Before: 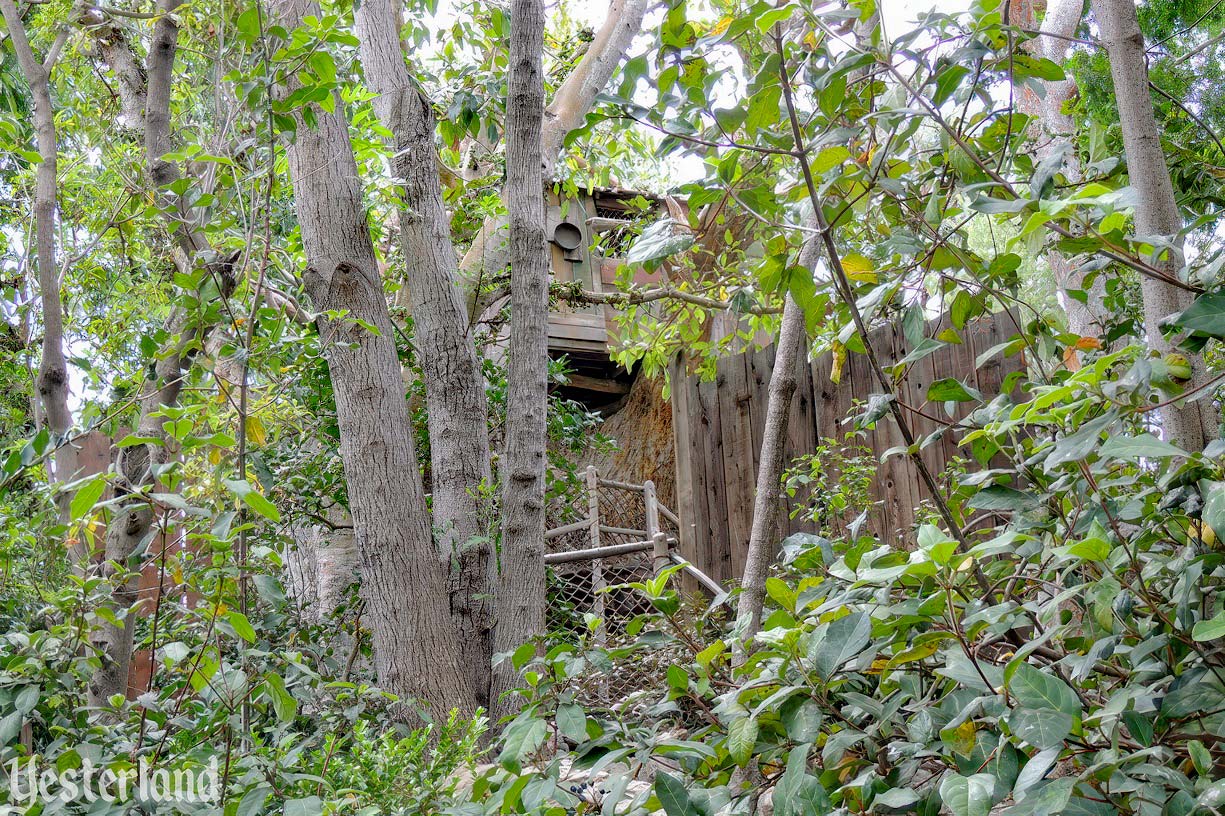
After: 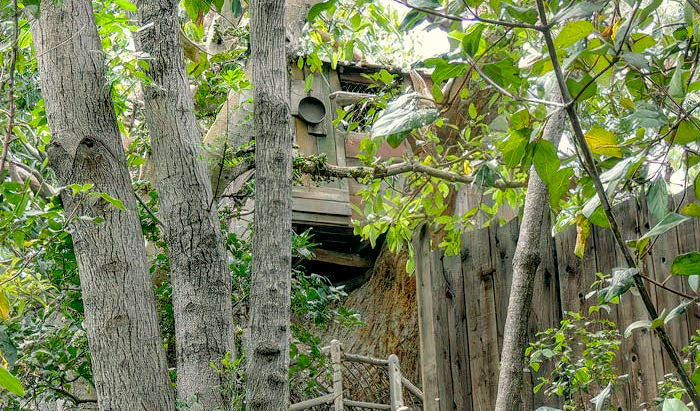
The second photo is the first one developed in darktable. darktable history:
exposure: exposure -0.021 EV, compensate highlight preservation false
crop: left 20.932%, top 15.471%, right 21.848%, bottom 34.081%
color correction: highlights a* -0.482, highlights b* 9.48, shadows a* -9.48, shadows b* 0.803
local contrast: on, module defaults
